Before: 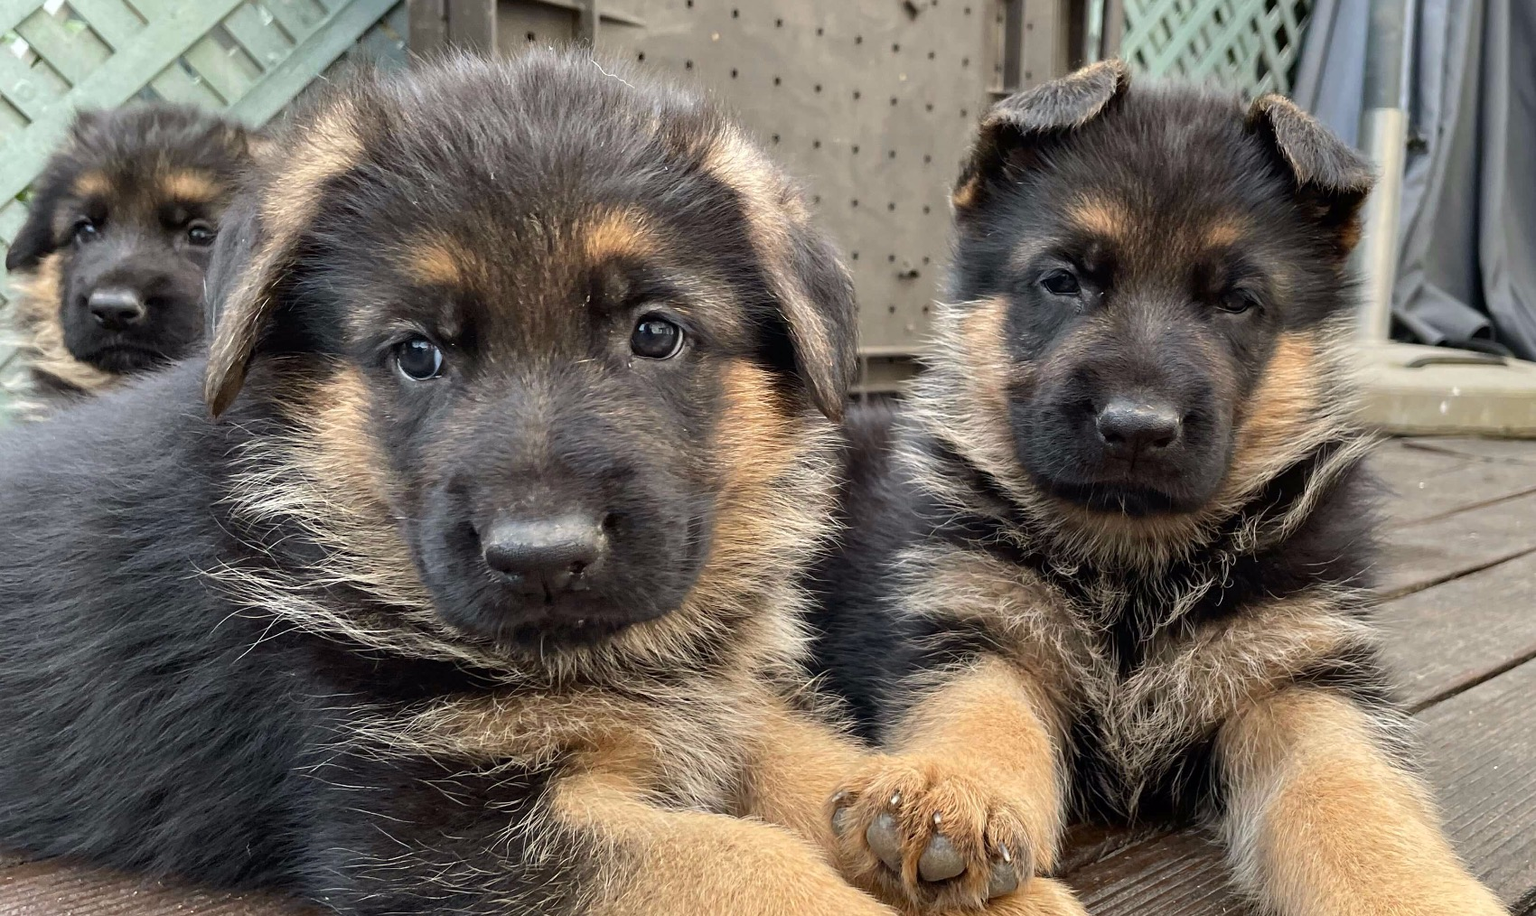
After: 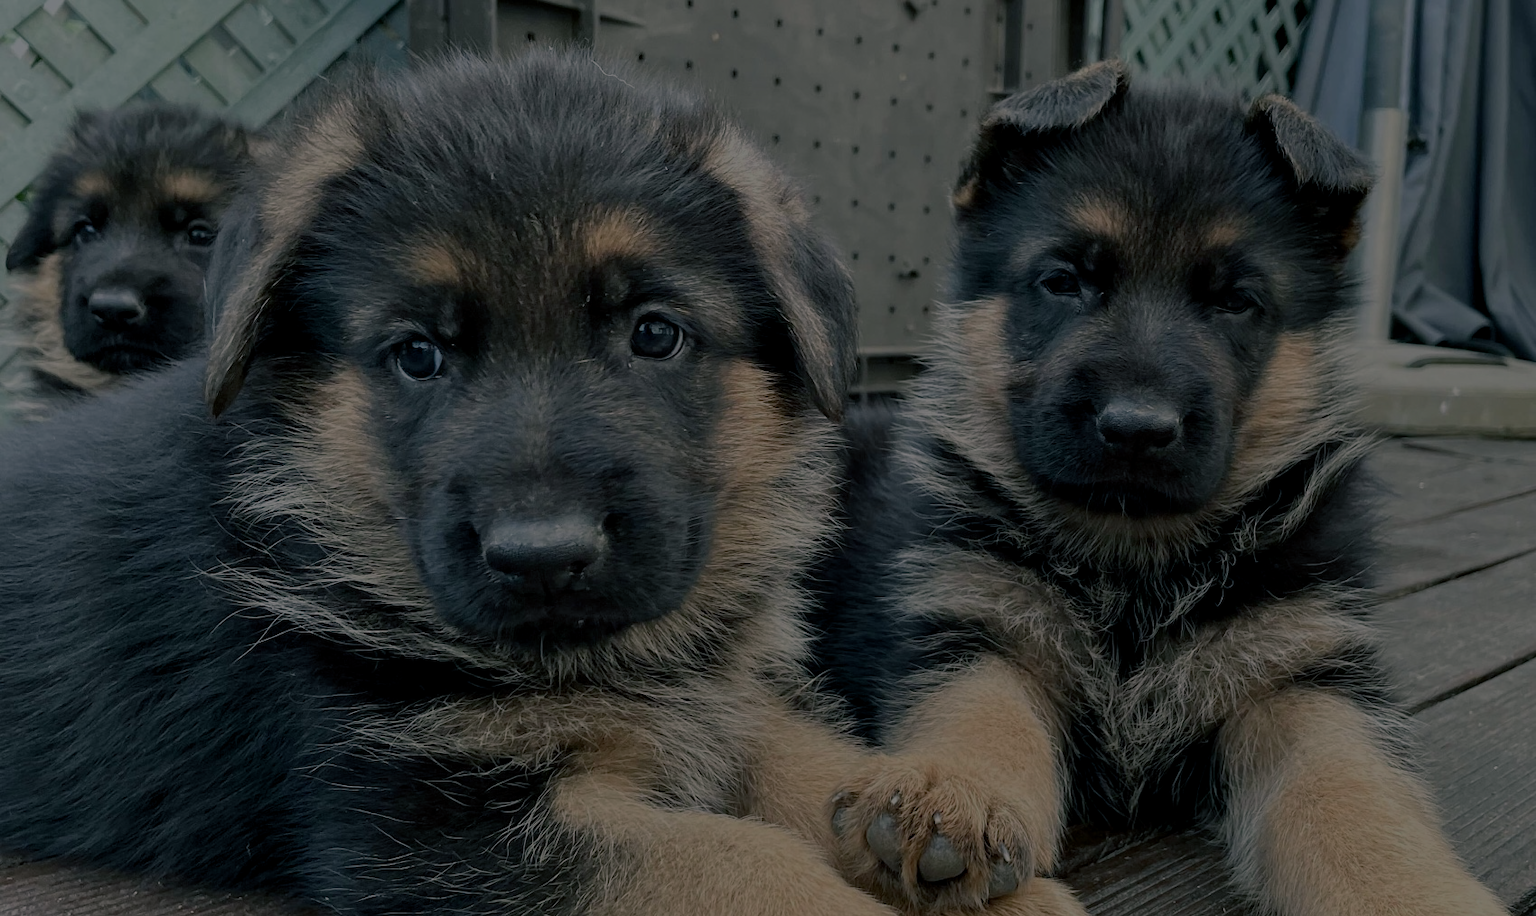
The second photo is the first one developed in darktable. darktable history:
color balance rgb: power › luminance -7.605%, power › chroma 2.277%, power › hue 220.59°, global offset › luminance -0.504%, perceptual saturation grading › global saturation 1.523%, perceptual saturation grading › highlights -1.955%, perceptual saturation grading › mid-tones 3.75%, perceptual saturation grading › shadows 6.828%, perceptual brilliance grading › global brilliance -47.945%
